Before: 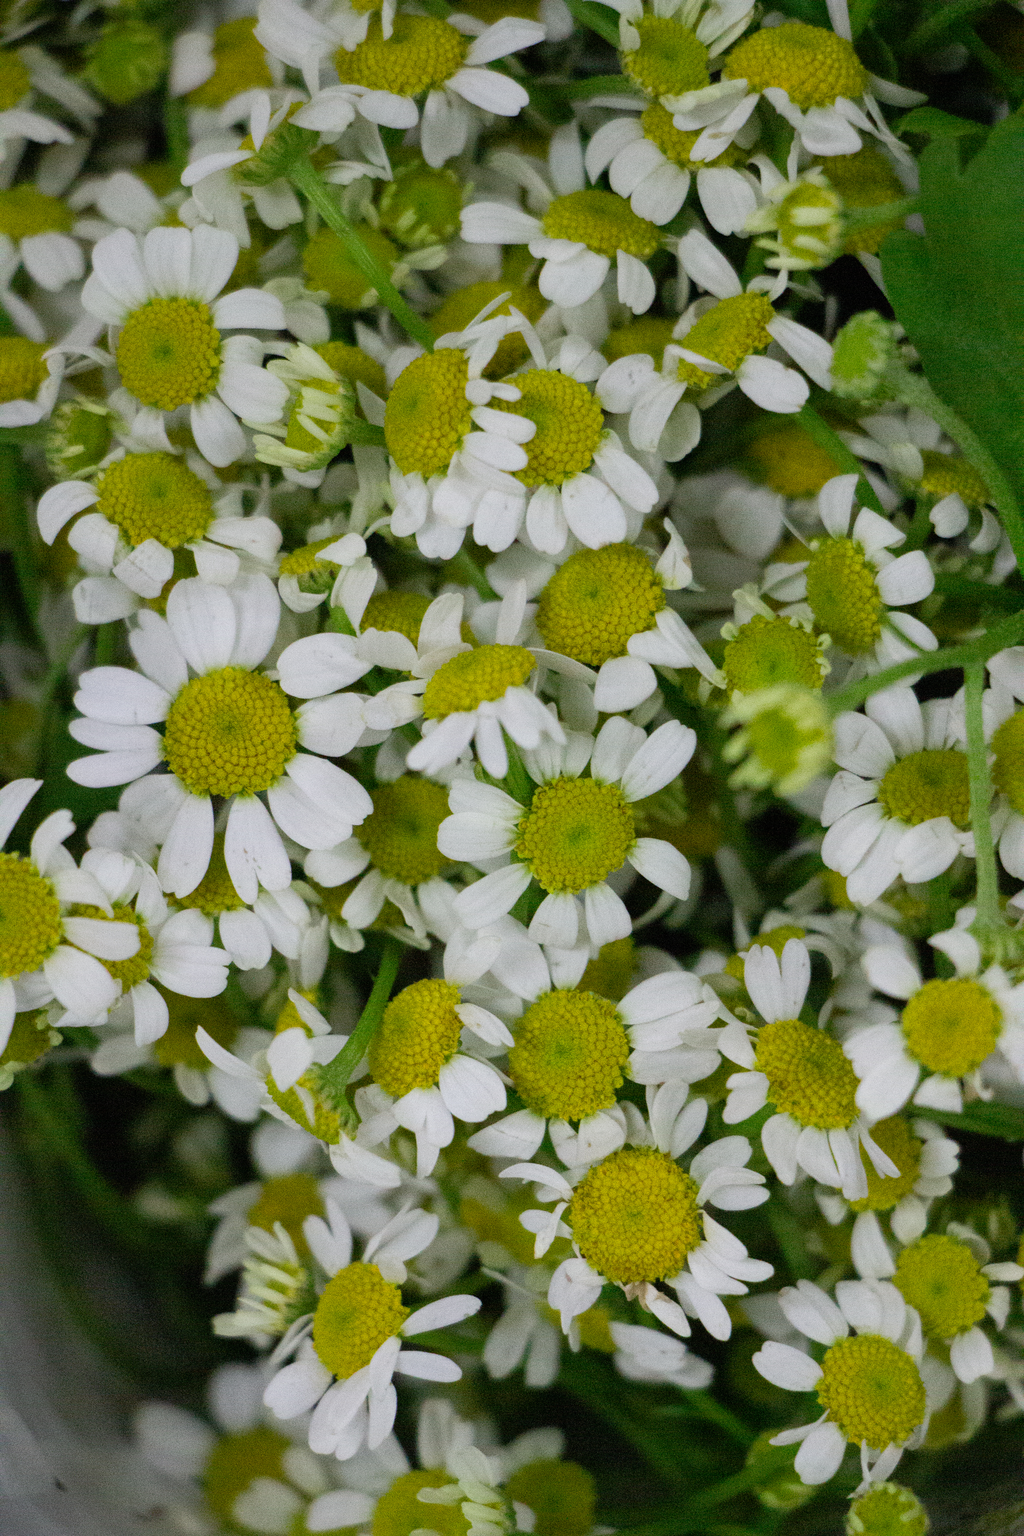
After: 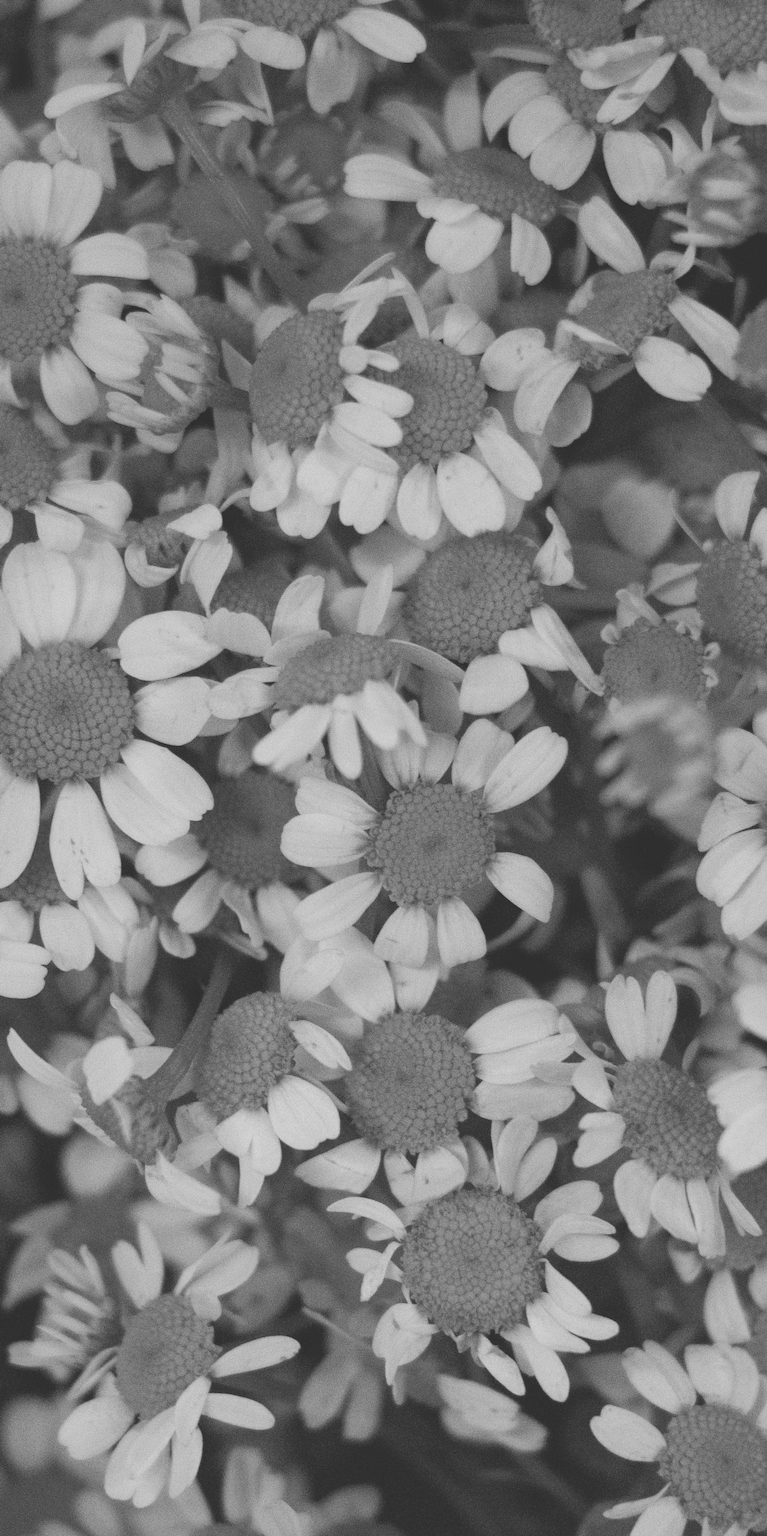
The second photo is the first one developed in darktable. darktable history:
color calibration: output gray [0.21, 0.42, 0.37, 0], gray › normalize channels true, illuminant same as pipeline (D50), adaptation XYZ, x 0.346, y 0.359, gamut compression 0
white balance: emerald 1
local contrast: mode bilateral grid, contrast 15, coarseness 36, detail 105%, midtone range 0.2
exposure: black level correction -0.03, compensate highlight preservation false
crop and rotate: angle -3.27°, left 14.277%, top 0.028%, right 10.766%, bottom 0.028%
sharpen: radius 5.325, amount 0.312, threshold 26.433
